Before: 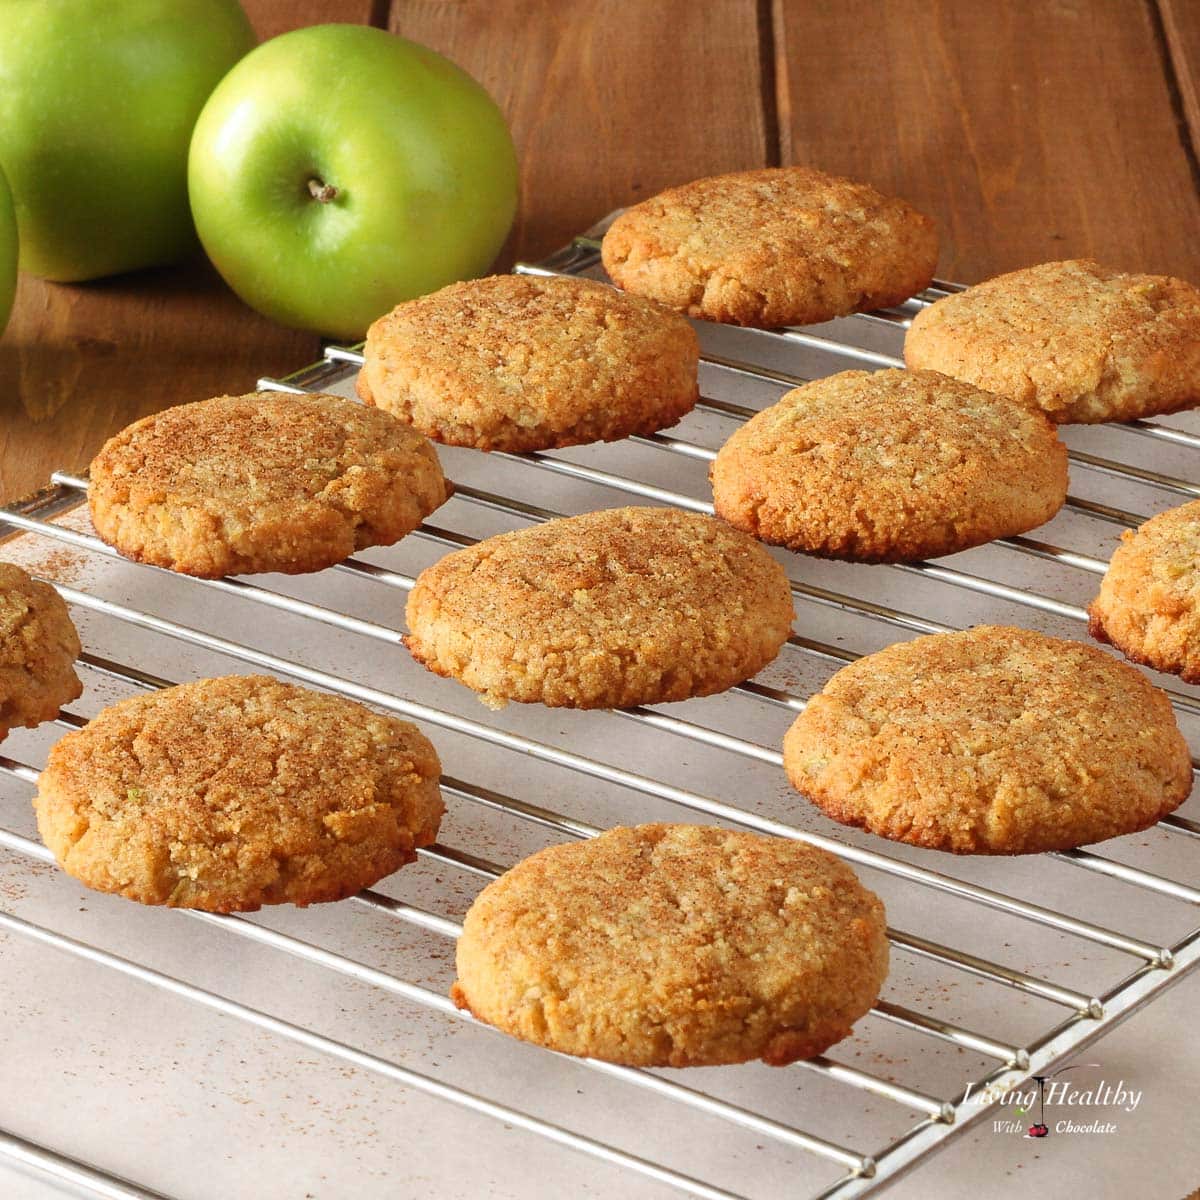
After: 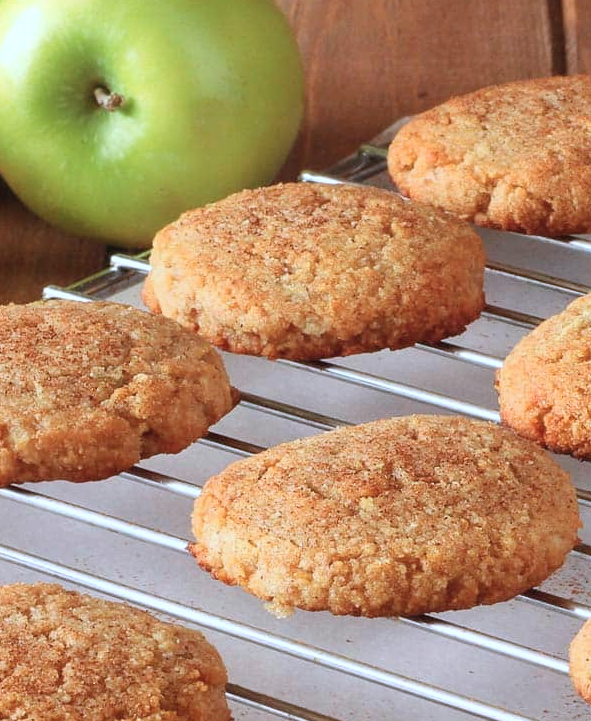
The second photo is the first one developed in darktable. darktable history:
color correction: highlights a* -2.24, highlights b* -18.1
crop: left 17.835%, top 7.675%, right 32.881%, bottom 32.213%
contrast brightness saturation: contrast 0.05, brightness 0.06, saturation 0.01
